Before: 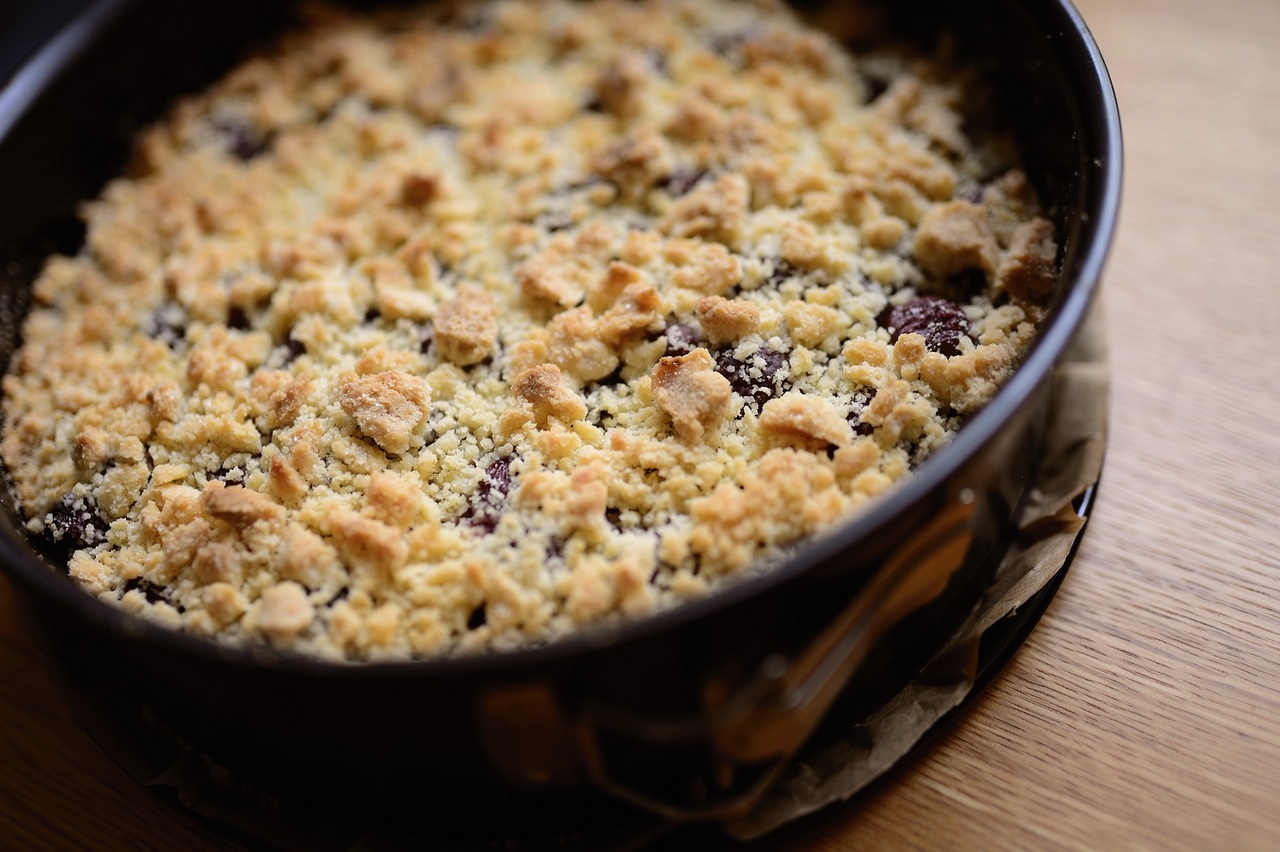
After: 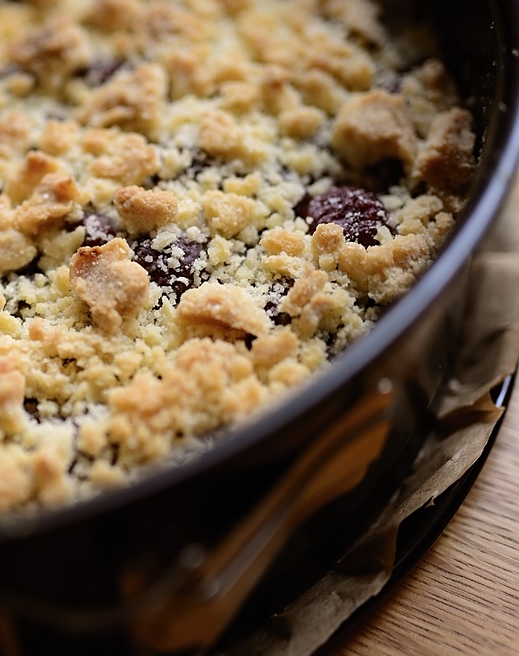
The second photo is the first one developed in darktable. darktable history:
sharpen: amount 0.216
crop: left 45.484%, top 12.917%, right 13.936%, bottom 10.045%
